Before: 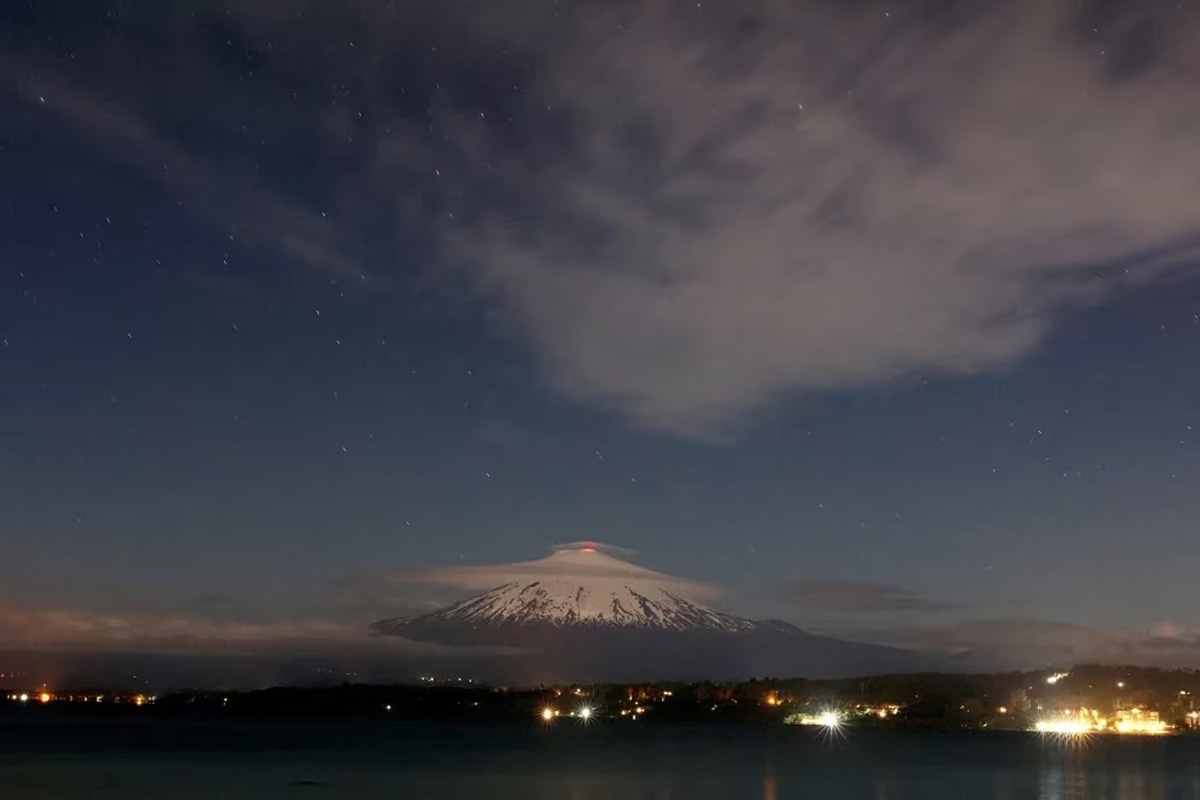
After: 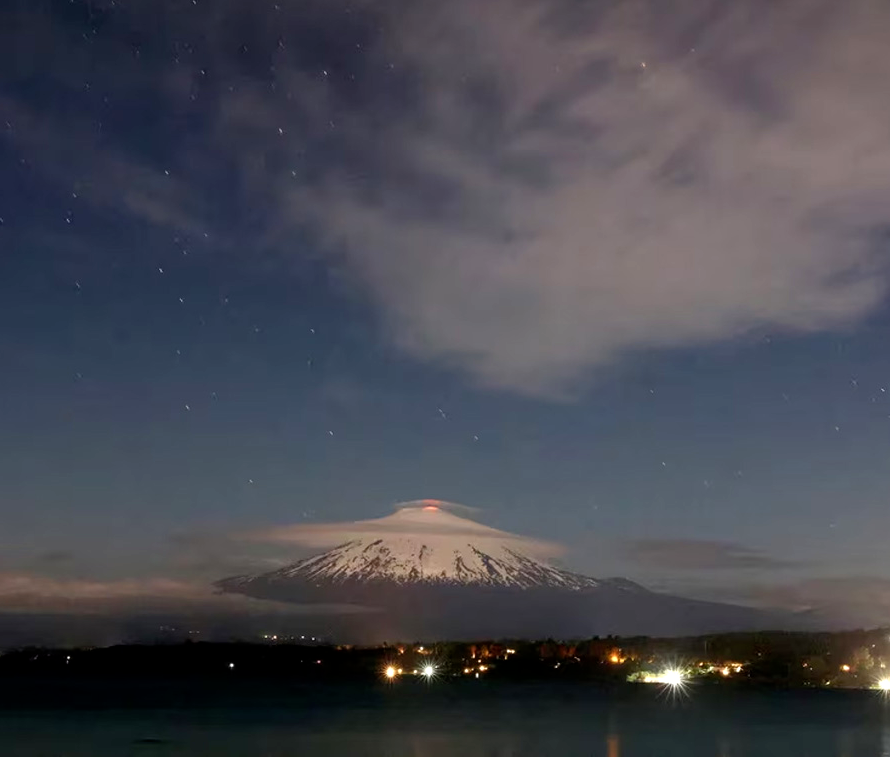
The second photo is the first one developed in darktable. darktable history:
crop and rotate: left 13.15%, top 5.251%, right 12.609%
exposure: exposure 0.493 EV, compensate highlight preservation false
